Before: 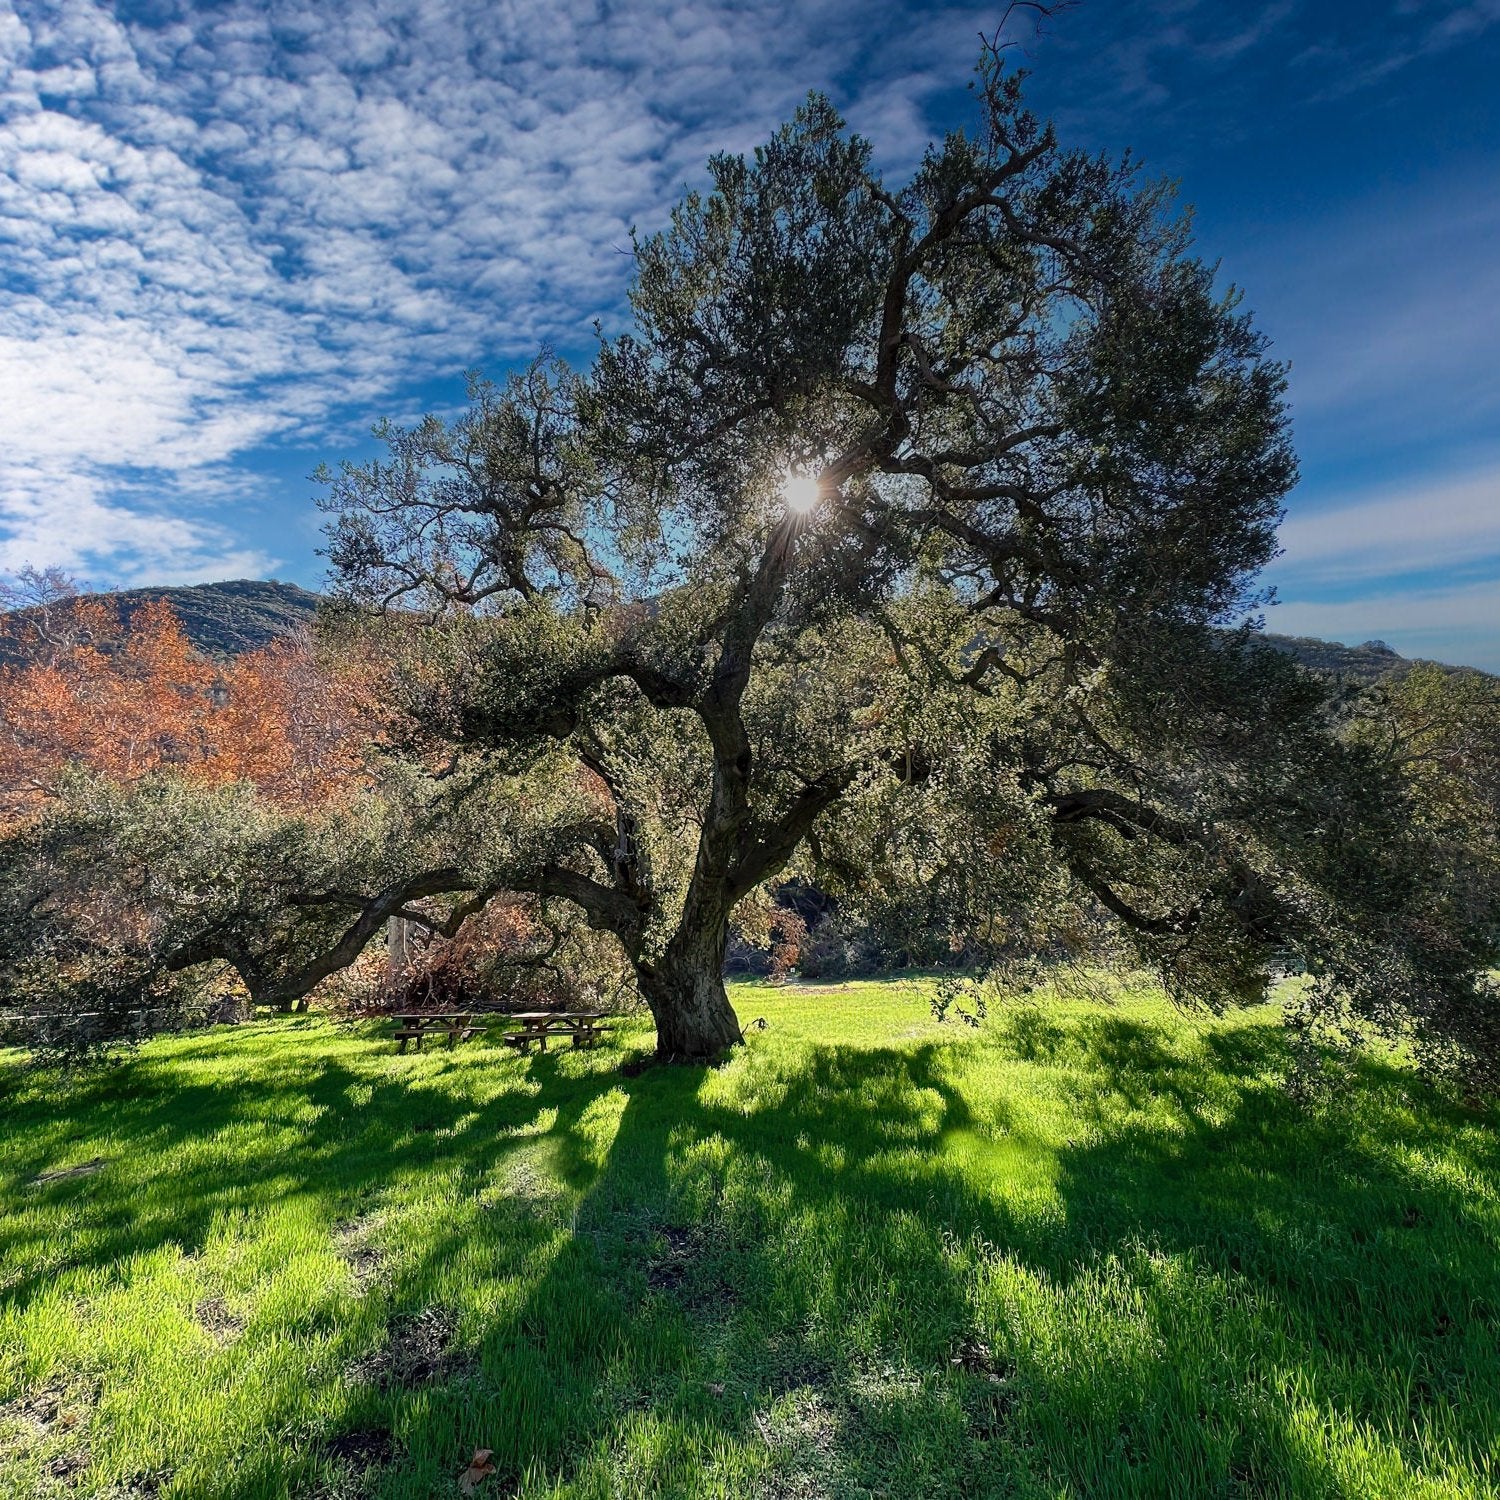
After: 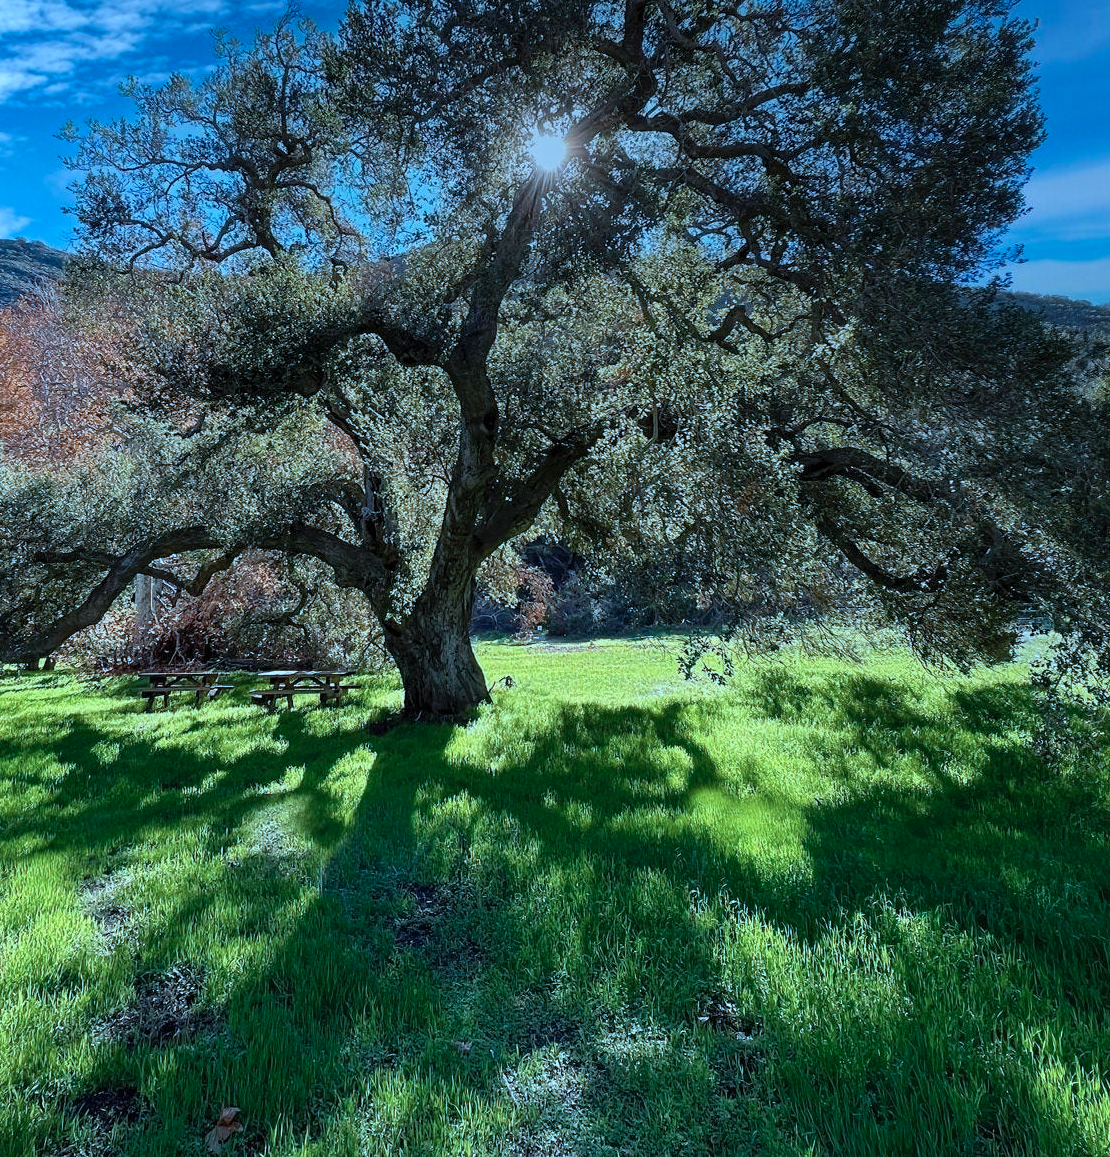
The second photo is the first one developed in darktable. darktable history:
crop: left 16.871%, top 22.857%, right 9.116%
white balance: red 0.924, blue 1.095
color correction: highlights a* -9.73, highlights b* -21.22
